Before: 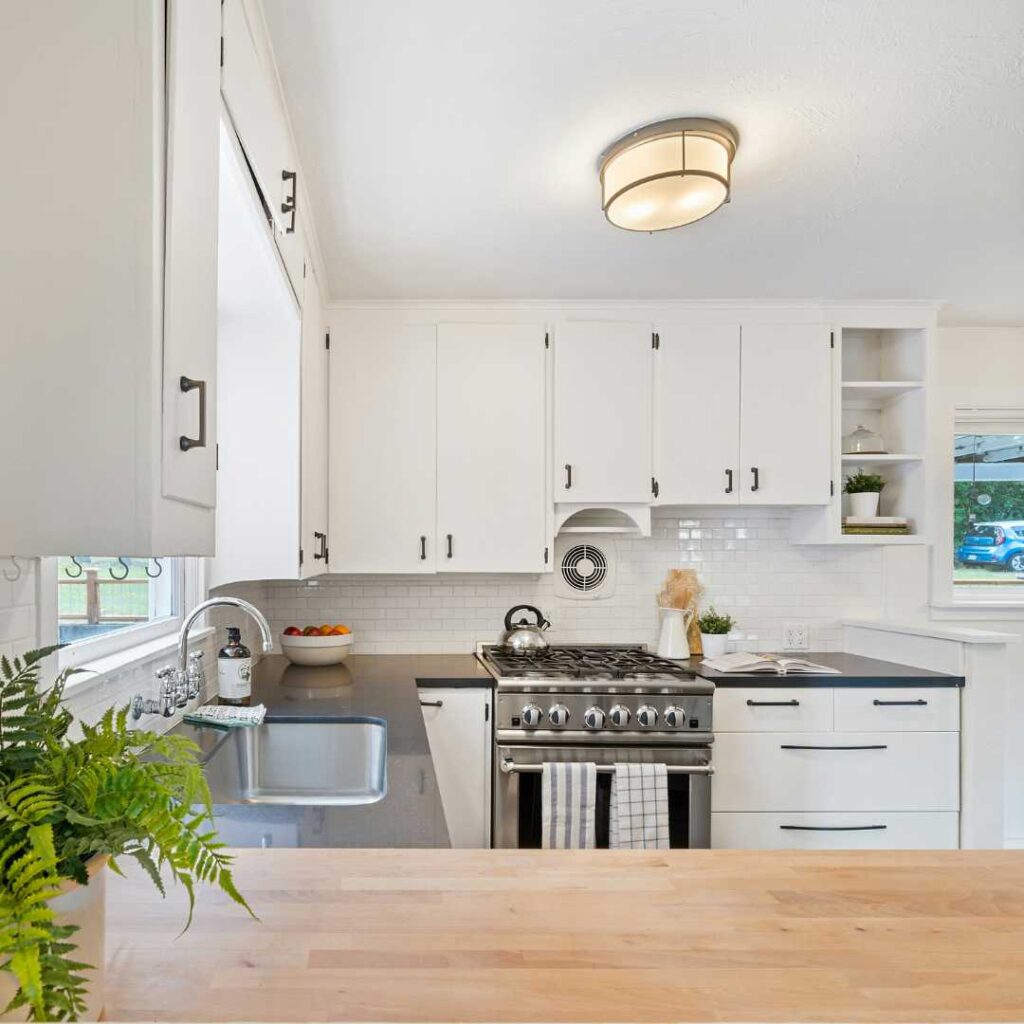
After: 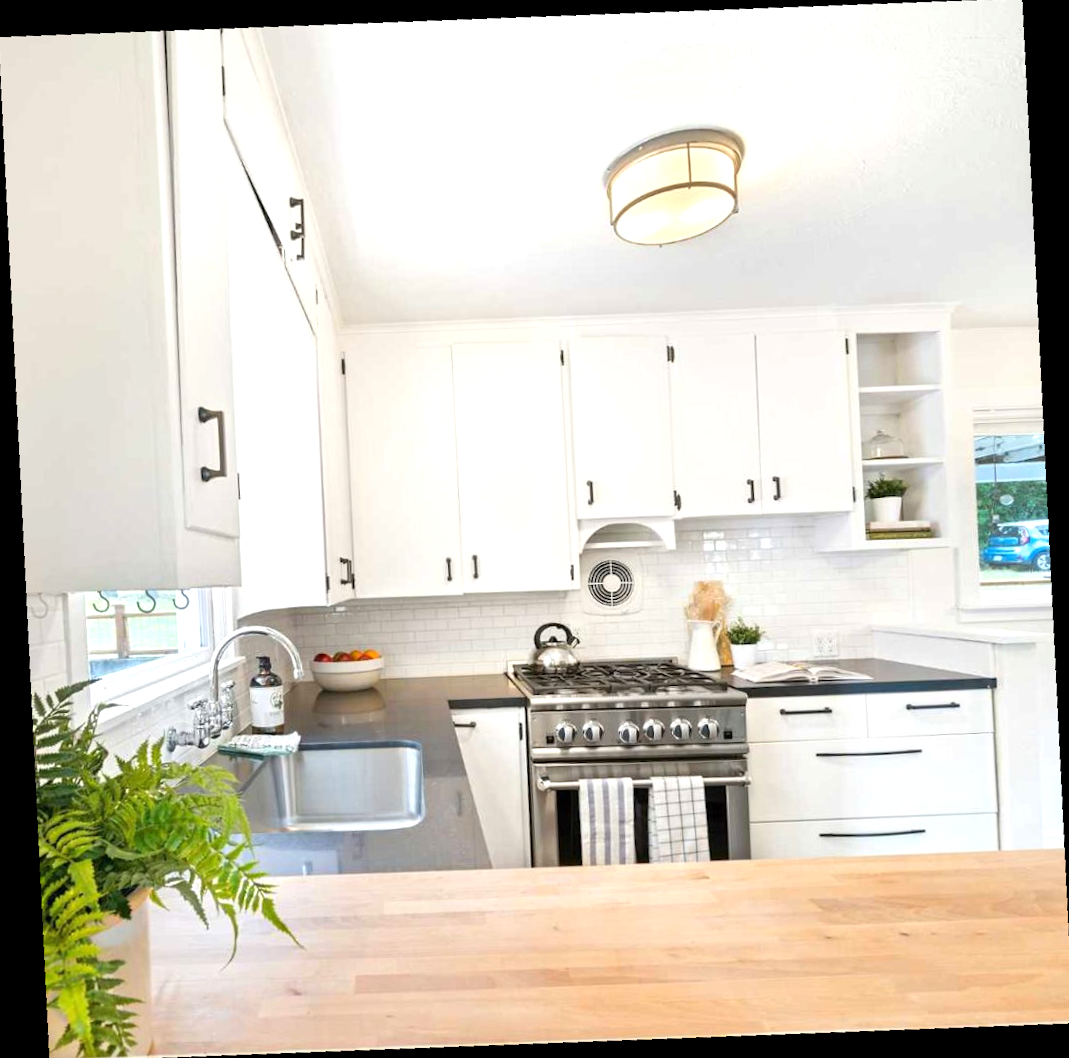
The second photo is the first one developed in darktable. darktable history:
exposure: exposure 0.6 EV, compensate highlight preservation false
crop and rotate: angle -1.69°
rotate and perspective: rotation -4.2°, shear 0.006, automatic cropping off
